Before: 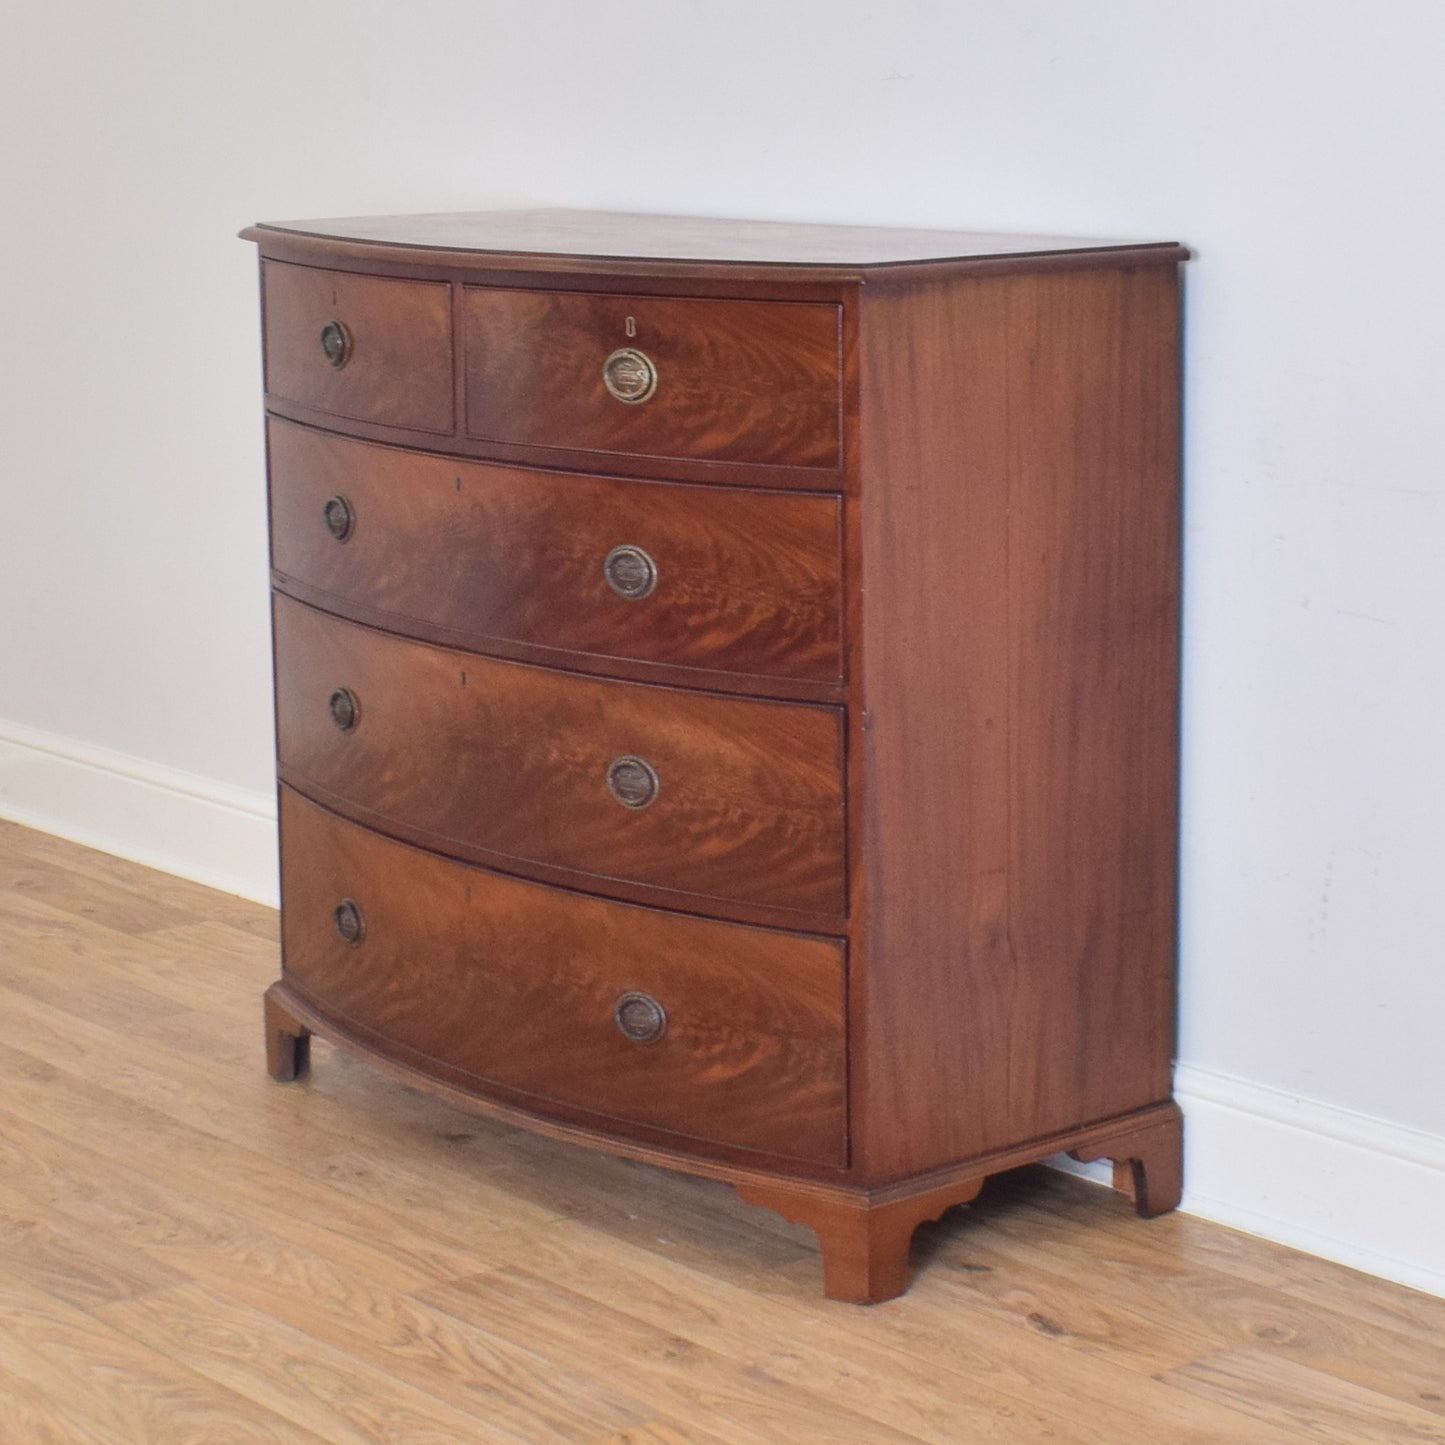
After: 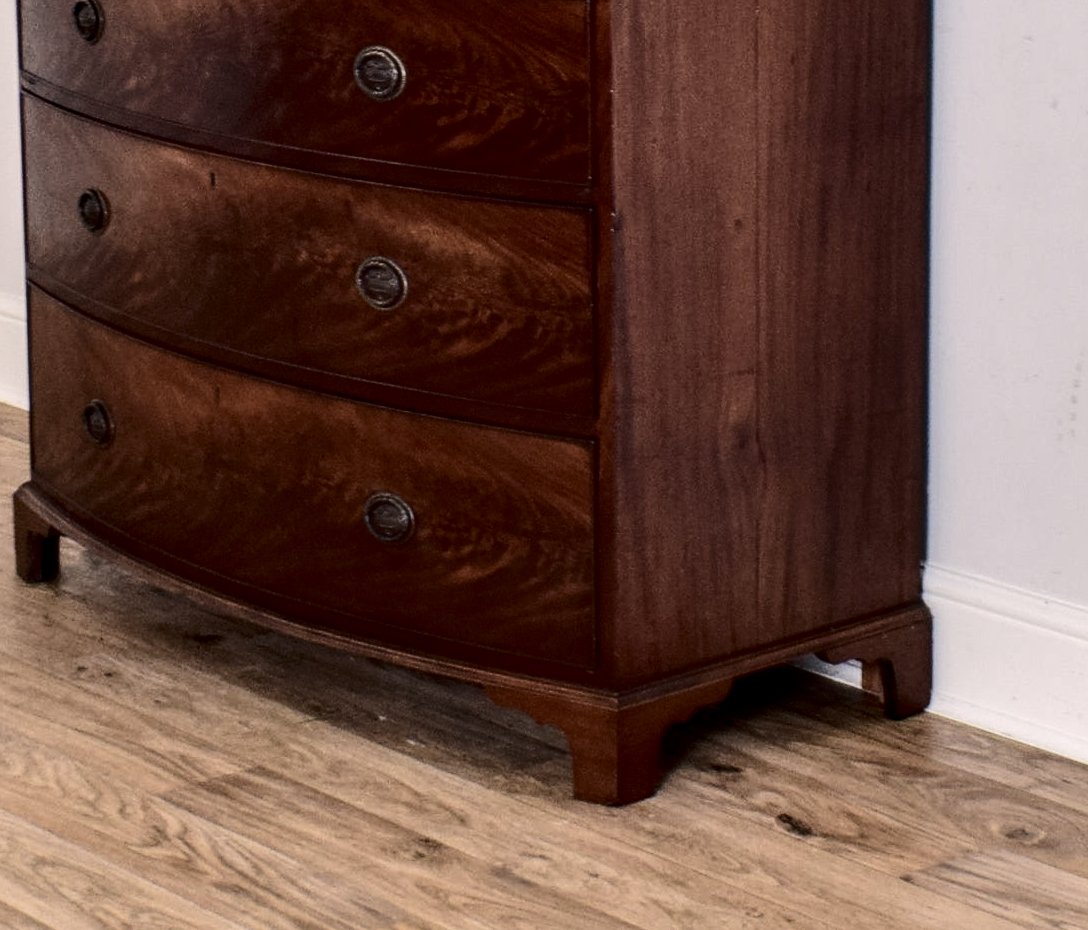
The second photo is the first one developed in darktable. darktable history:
crop and rotate: left 17.375%, top 34.6%, right 7.31%, bottom 0.98%
tone curve: curves: ch0 [(0, 0) (0.003, 0.002) (0.011, 0.009) (0.025, 0.02) (0.044, 0.034) (0.069, 0.046) (0.1, 0.062) (0.136, 0.083) (0.177, 0.119) (0.224, 0.162) (0.277, 0.216) (0.335, 0.282) (0.399, 0.365) (0.468, 0.457) (0.543, 0.541) (0.623, 0.624) (0.709, 0.713) (0.801, 0.797) (0.898, 0.889) (1, 1)], color space Lab, independent channels, preserve colors none
contrast brightness saturation: contrast 0.241, brightness -0.232, saturation 0.137
color correction: highlights a* 5.56, highlights b* 5.26, saturation 0.669
local contrast: highlights 24%, detail 150%
